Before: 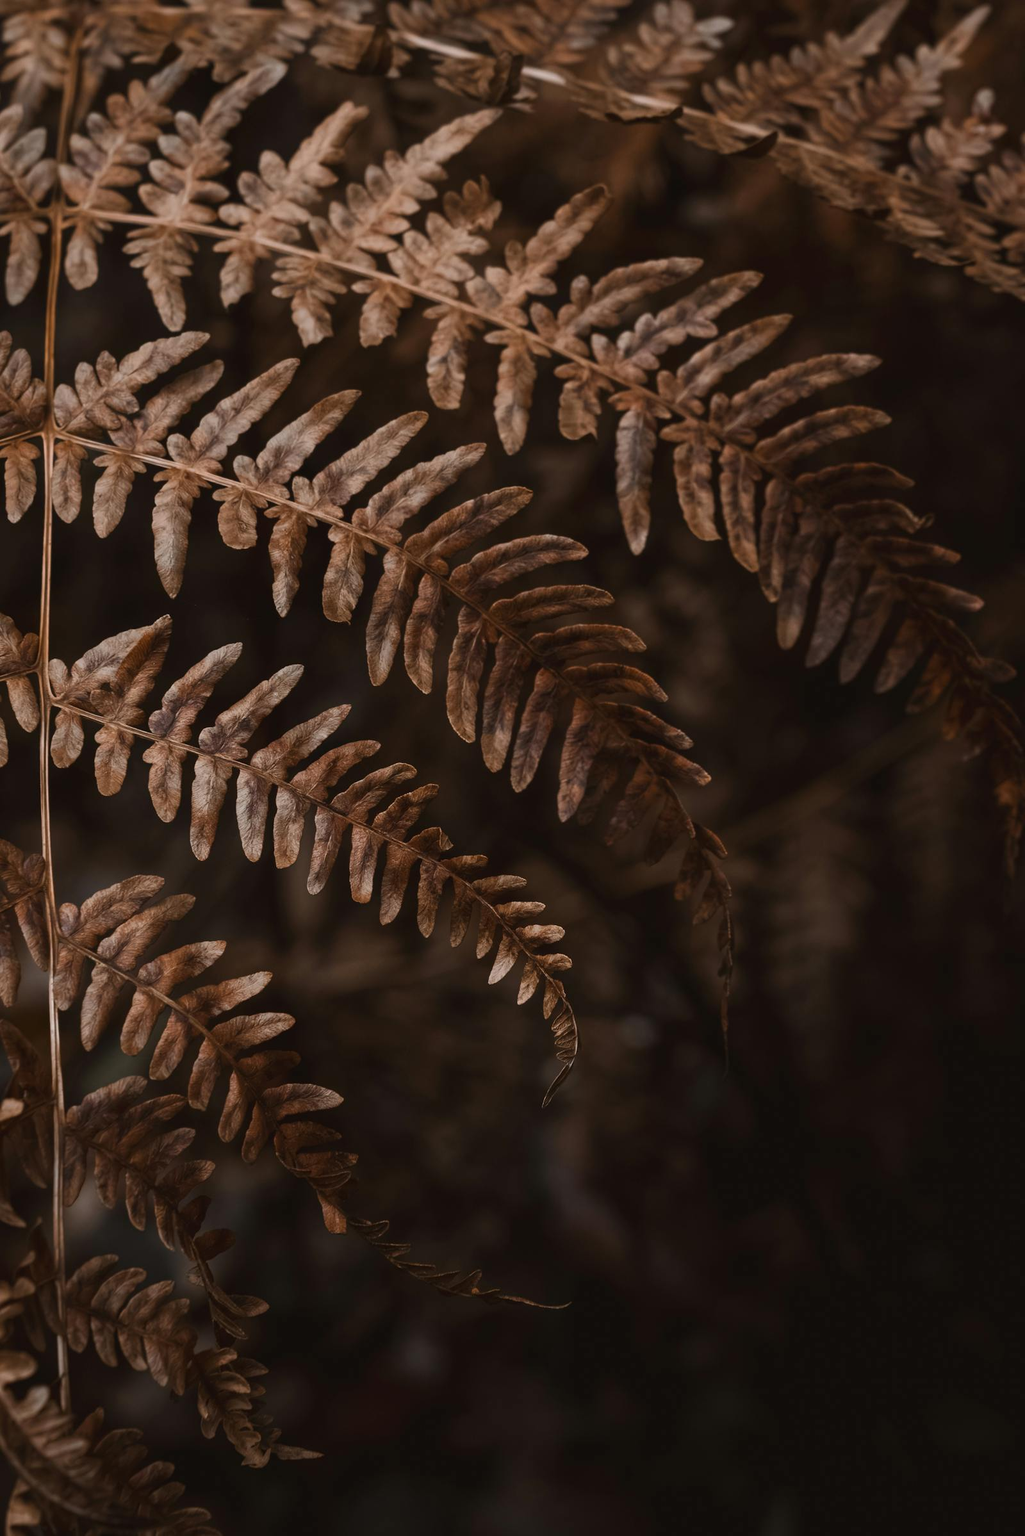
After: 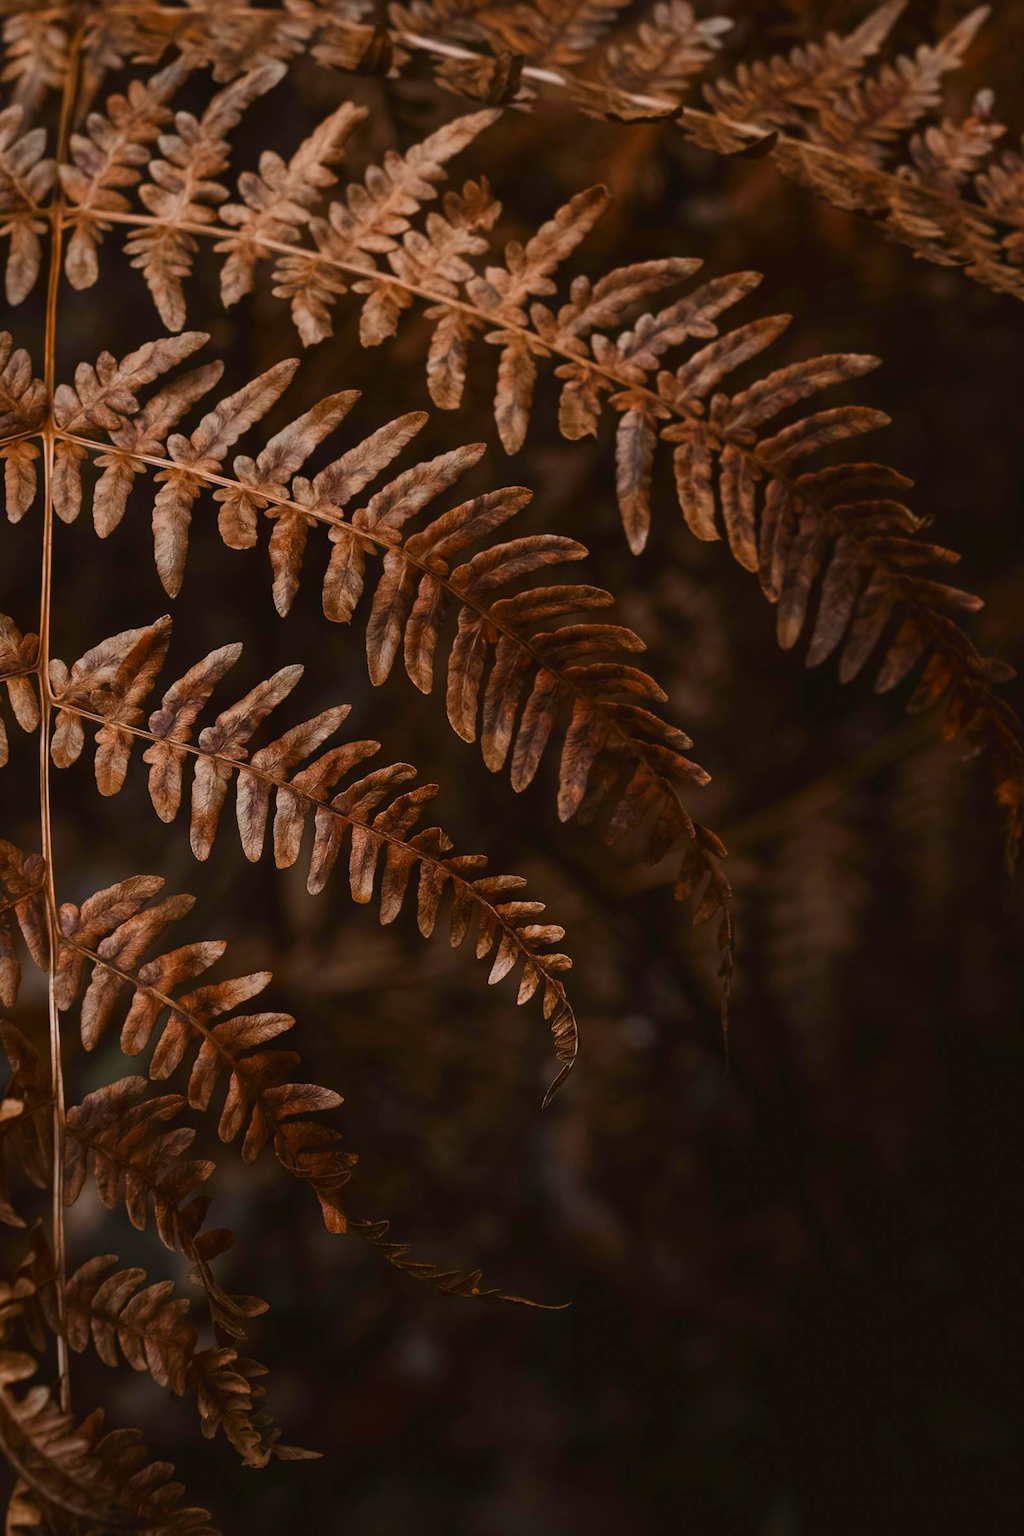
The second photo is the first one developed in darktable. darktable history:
contrast brightness saturation: saturation 0.501
